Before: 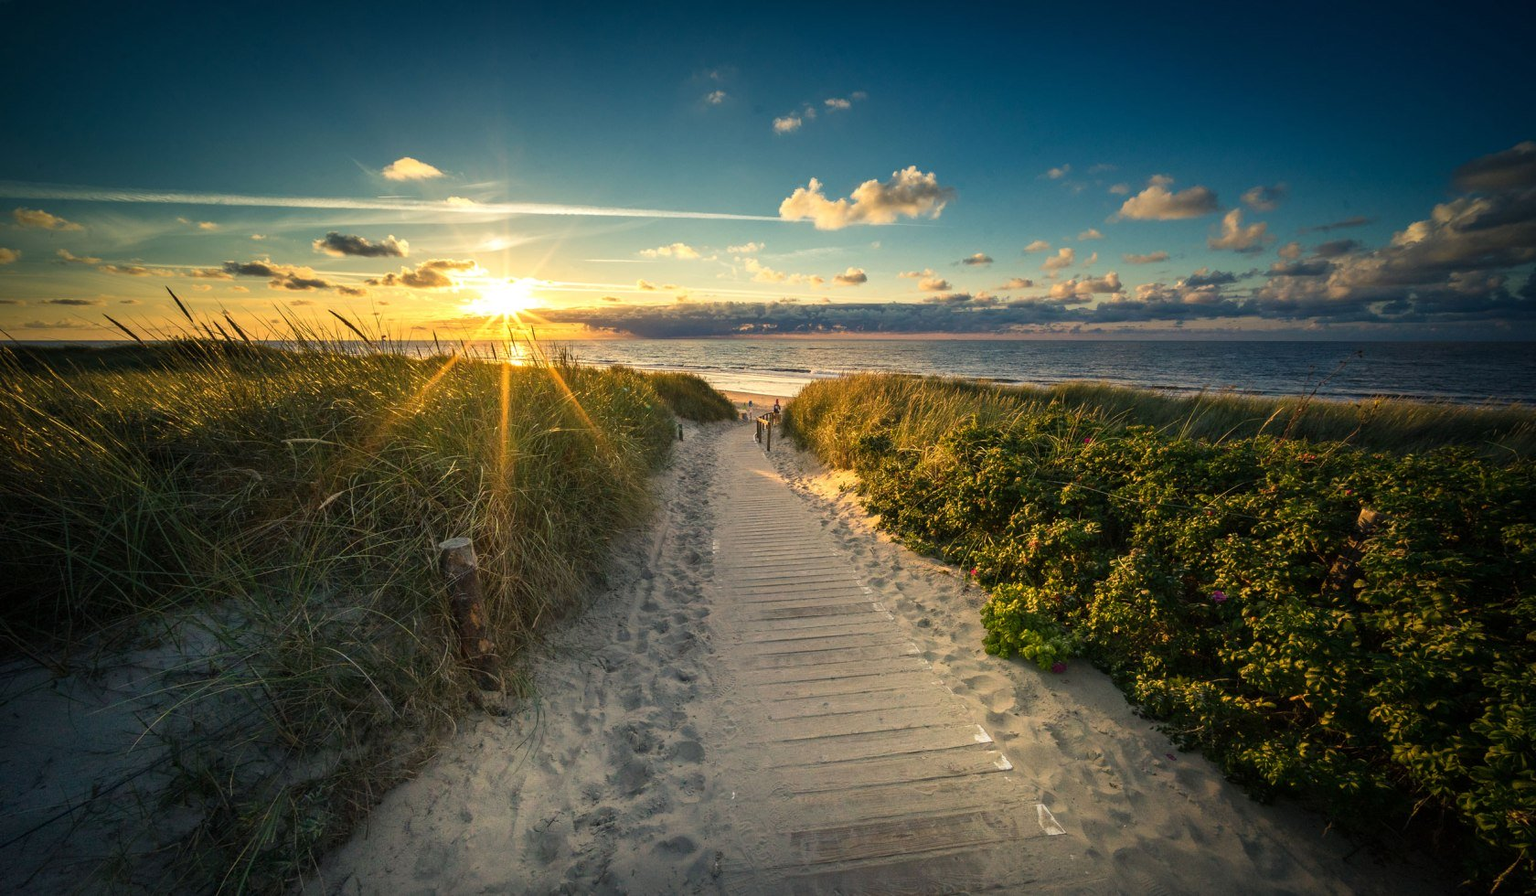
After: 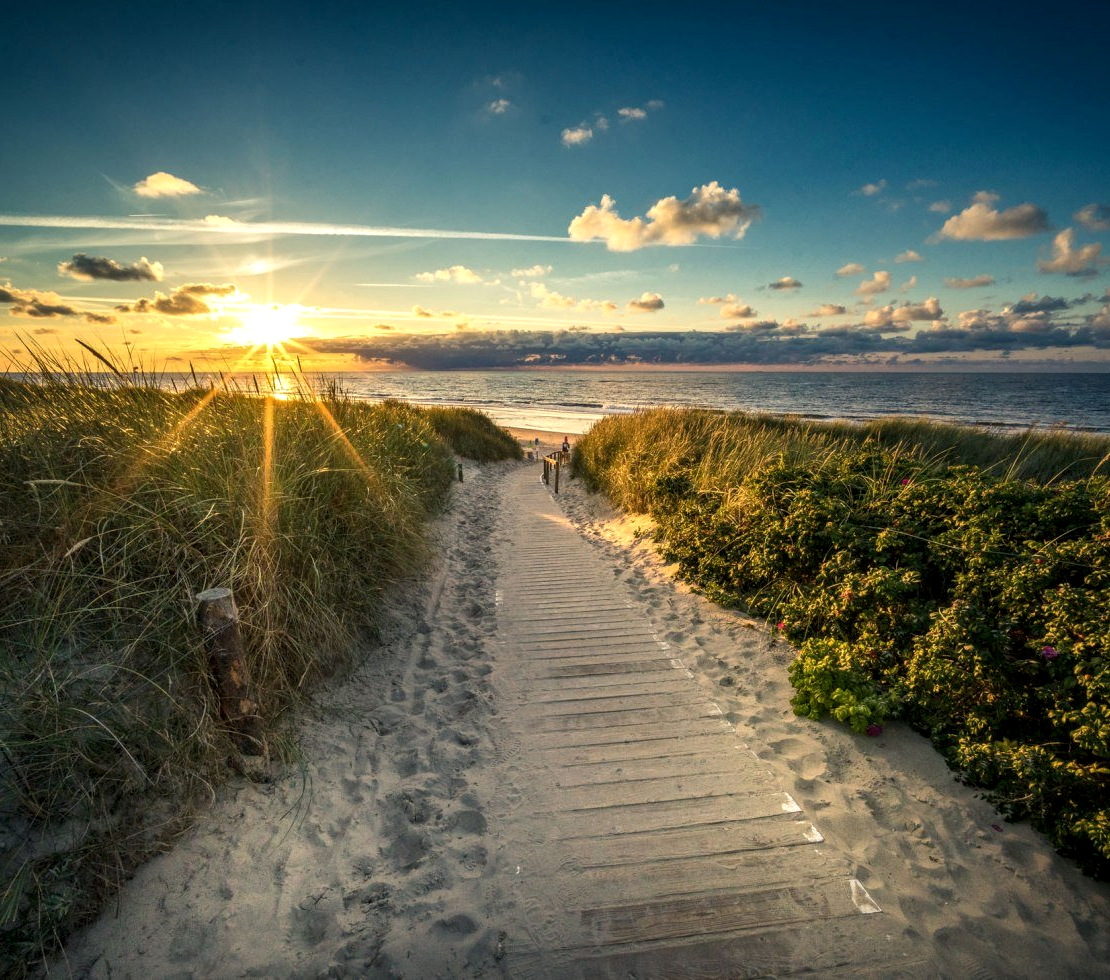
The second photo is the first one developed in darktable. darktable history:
local contrast: detail 130%
crop: left 16.951%, right 16.972%
